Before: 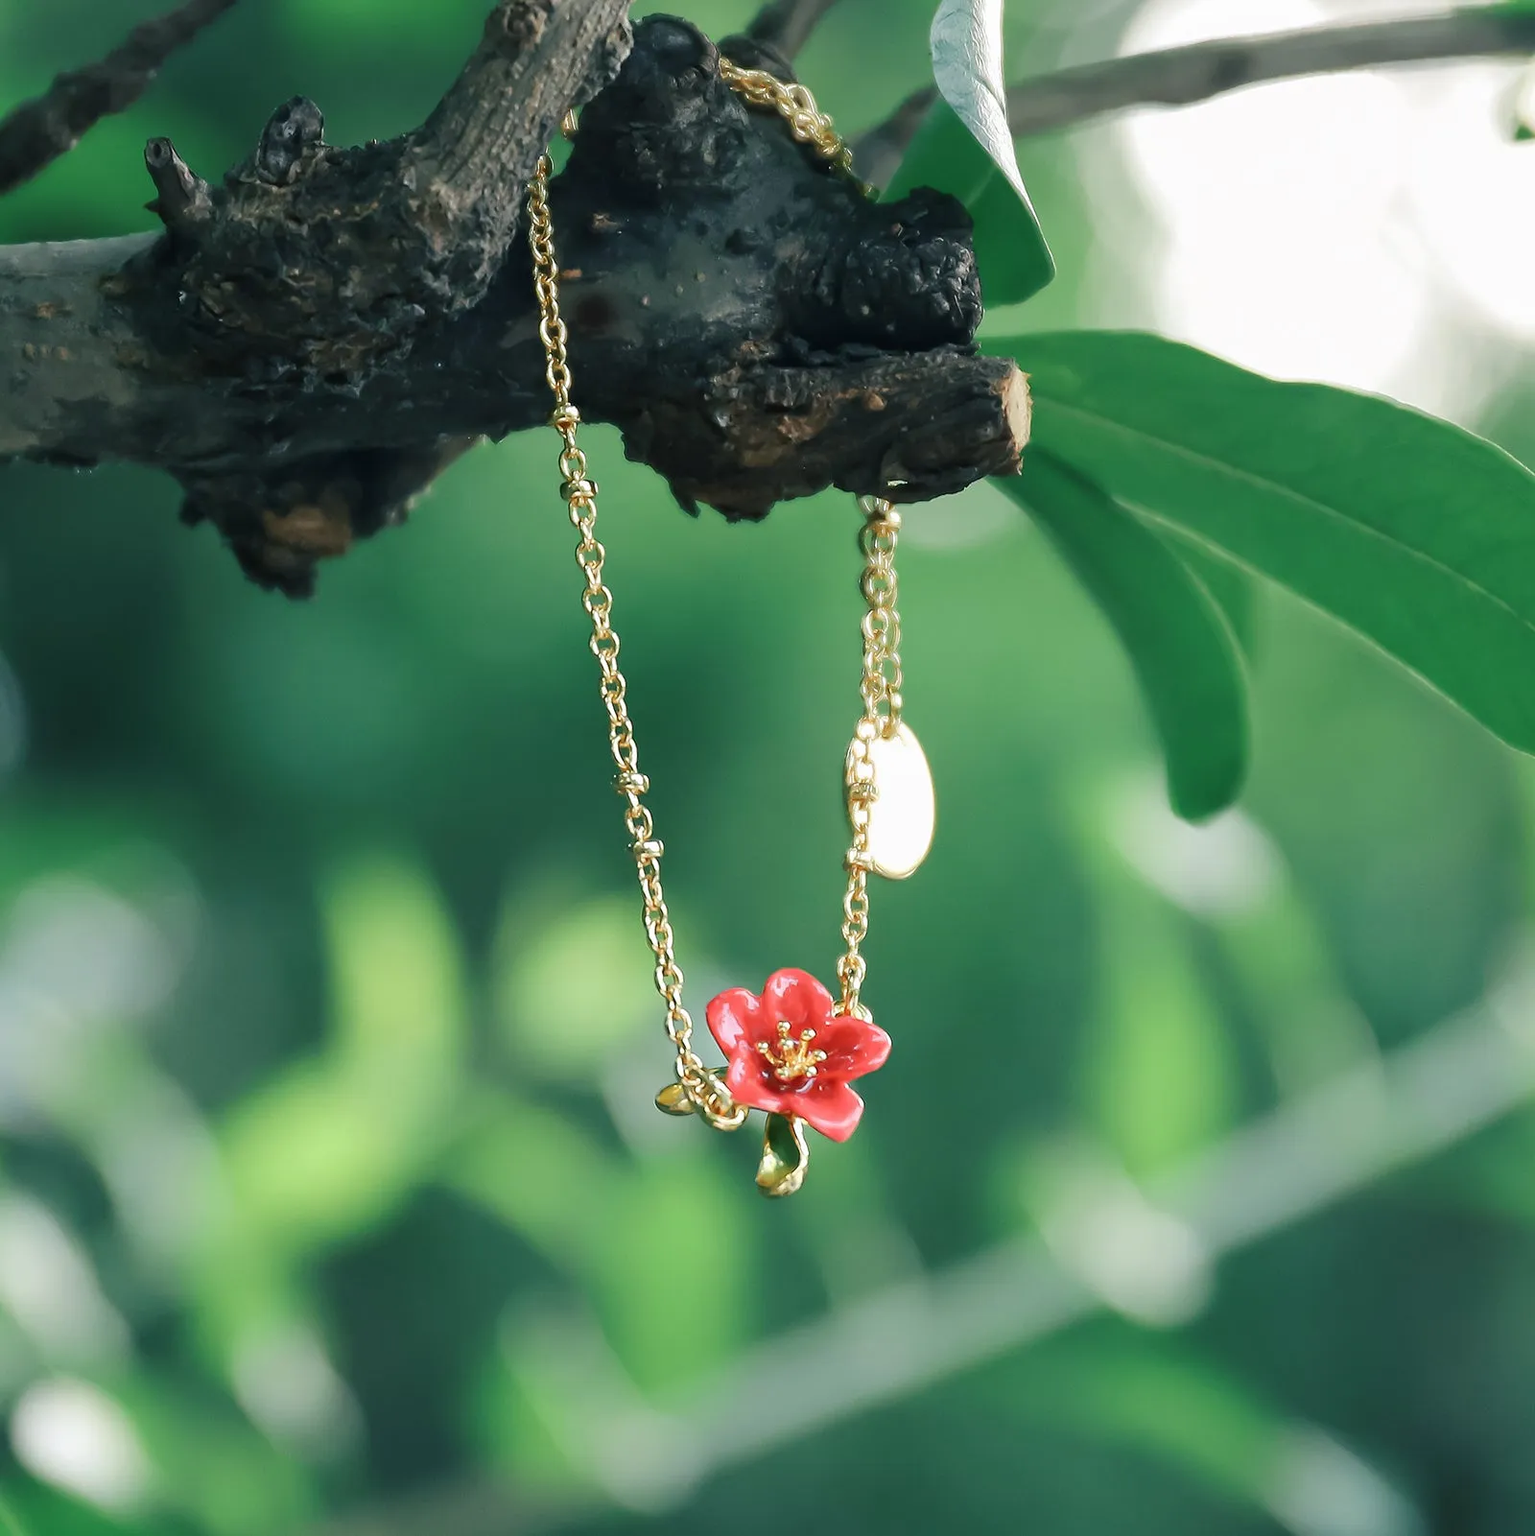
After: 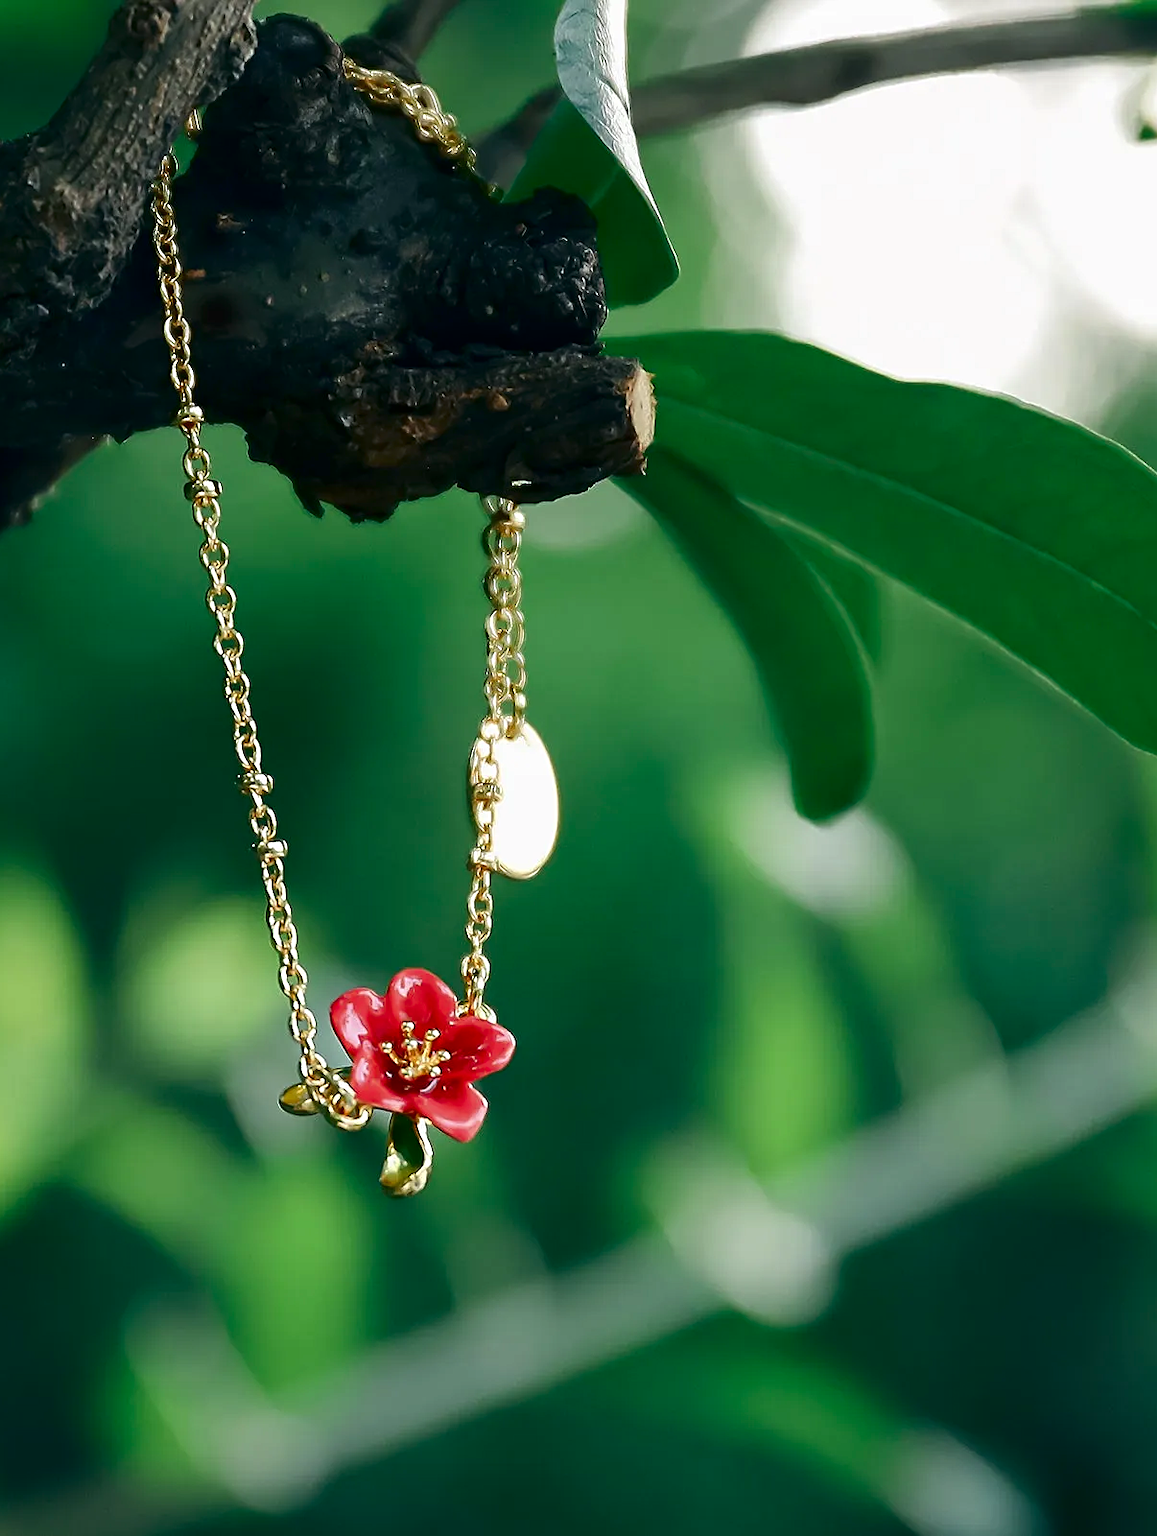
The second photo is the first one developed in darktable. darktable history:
crop and rotate: left 24.567%
contrast brightness saturation: contrast 0.095, brightness -0.256, saturation 0.135
sharpen: radius 2.496, amount 0.332
